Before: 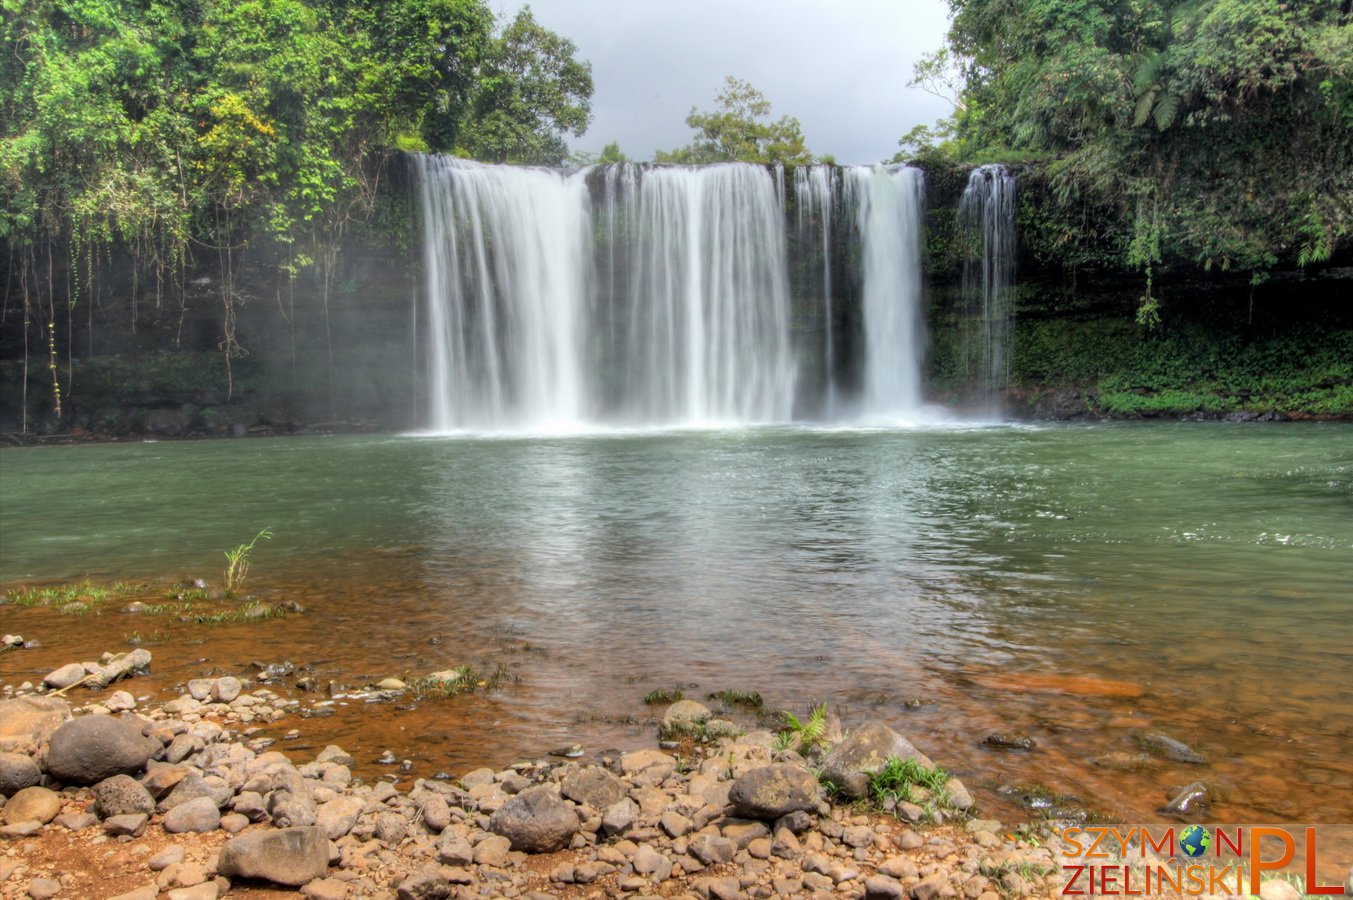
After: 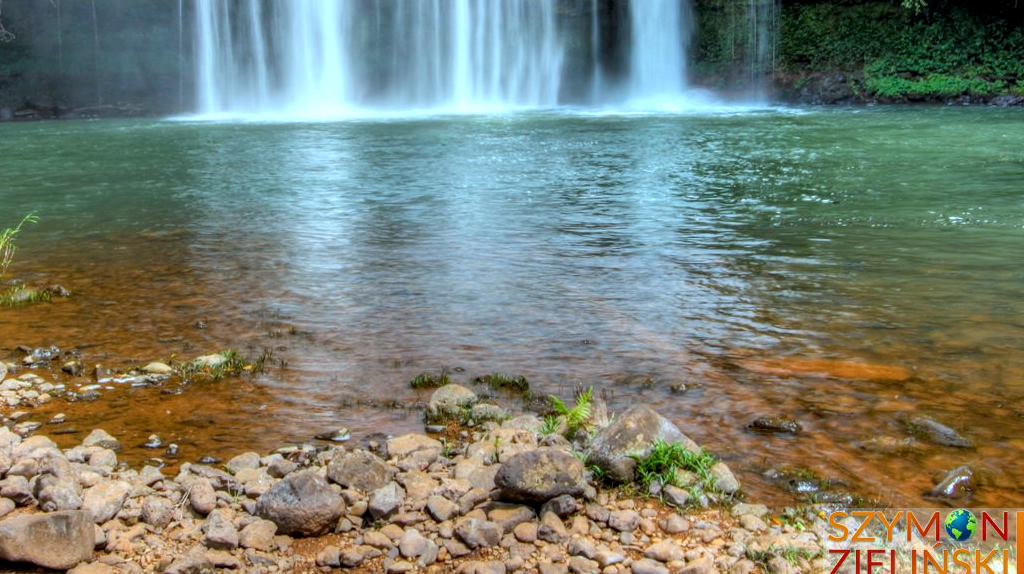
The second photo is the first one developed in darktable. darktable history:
color correction: highlights a* -9.73, highlights b* -21.22
local contrast: detail 130%
color balance rgb: perceptual saturation grading › global saturation 20%, global vibrance 20%
crop and rotate: left 17.299%, top 35.115%, right 7.015%, bottom 1.024%
